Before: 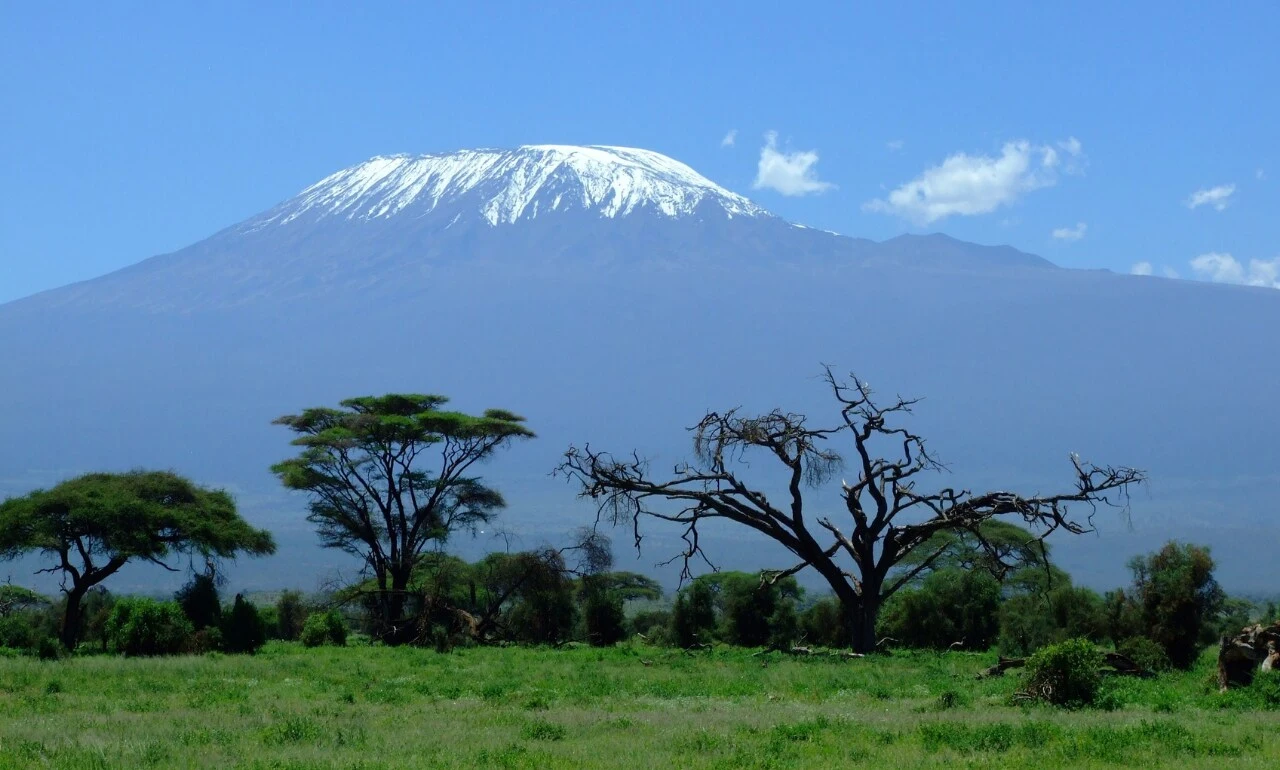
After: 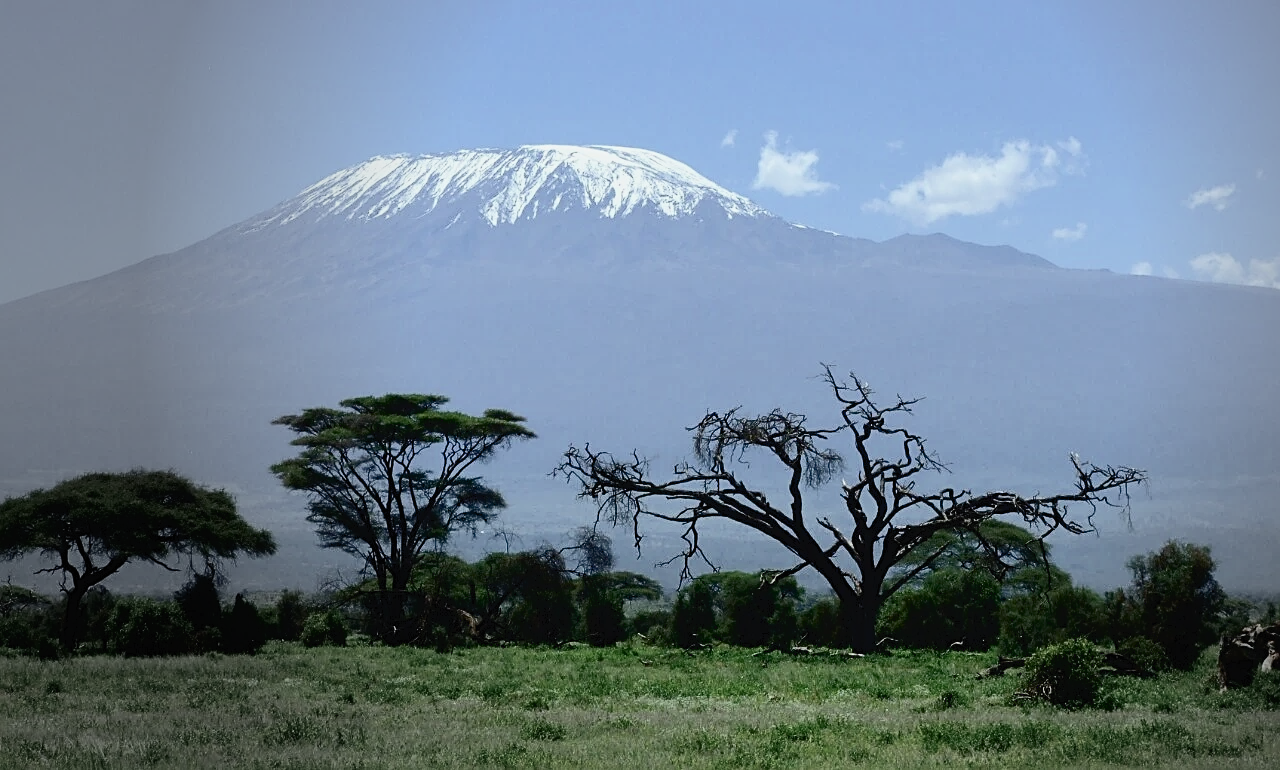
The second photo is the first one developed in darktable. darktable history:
exposure: compensate exposure bias true, compensate highlight preservation false
sharpen: on, module defaults
contrast brightness saturation: contrast 0.252, saturation -0.318
shadows and highlights: highlights color adjustment 48.95%
filmic rgb: black relative exposure -11.33 EV, white relative exposure 3.25 EV, threshold 5.94 EV, hardness 6.81, enable highlight reconstruction true
vignetting: fall-off start 63.62%, center (0.217, -0.241), width/height ratio 0.884, unbound false
tone curve: curves: ch0 [(0, 0) (0.003, 0.019) (0.011, 0.022) (0.025, 0.029) (0.044, 0.041) (0.069, 0.06) (0.1, 0.09) (0.136, 0.123) (0.177, 0.163) (0.224, 0.206) (0.277, 0.268) (0.335, 0.35) (0.399, 0.436) (0.468, 0.526) (0.543, 0.624) (0.623, 0.713) (0.709, 0.779) (0.801, 0.845) (0.898, 0.912) (1, 1)], color space Lab, independent channels, preserve colors none
